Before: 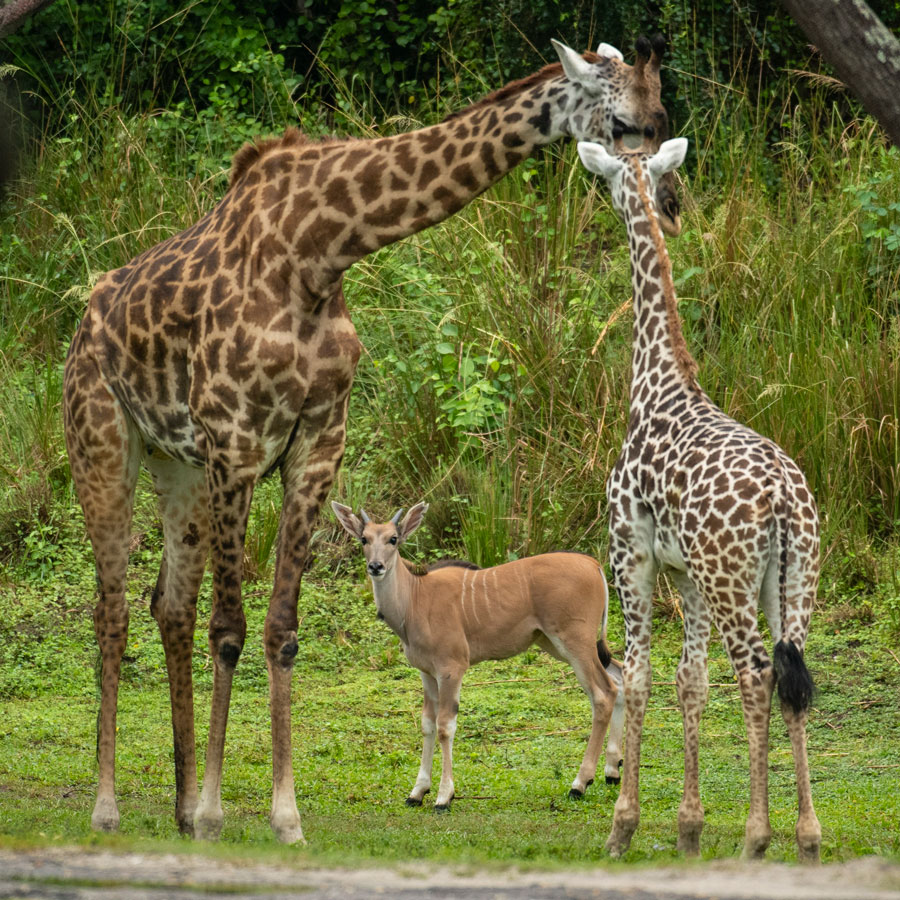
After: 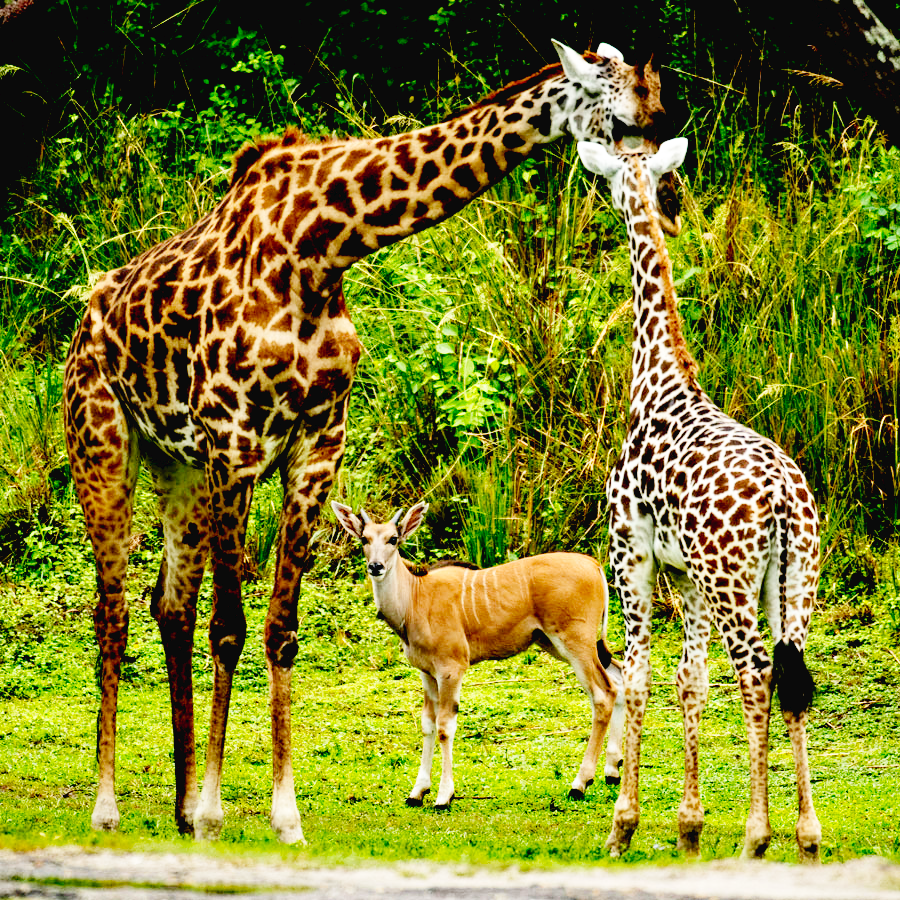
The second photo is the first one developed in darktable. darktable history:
exposure: black level correction 0.056, exposure -0.039 EV, compensate highlight preservation false
base curve: curves: ch0 [(0, 0.003) (0.001, 0.002) (0.006, 0.004) (0.02, 0.022) (0.048, 0.086) (0.094, 0.234) (0.162, 0.431) (0.258, 0.629) (0.385, 0.8) (0.548, 0.918) (0.751, 0.988) (1, 1)], preserve colors none
